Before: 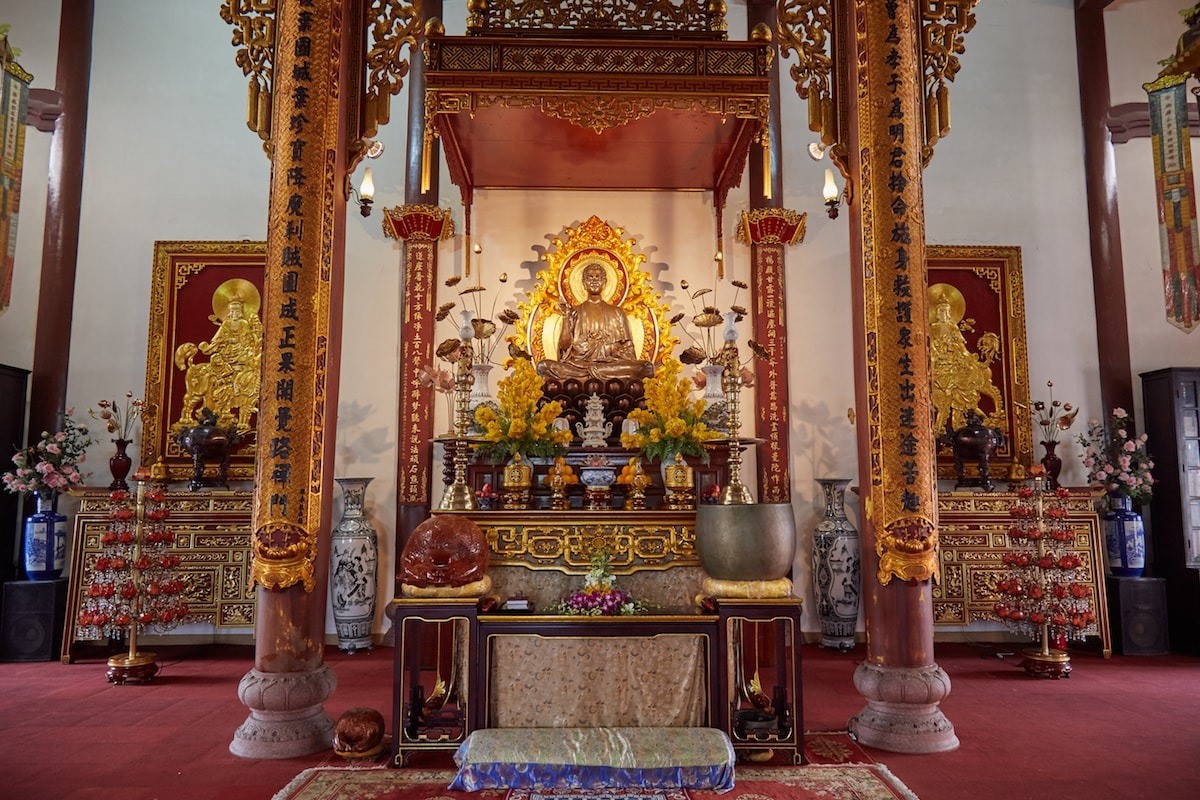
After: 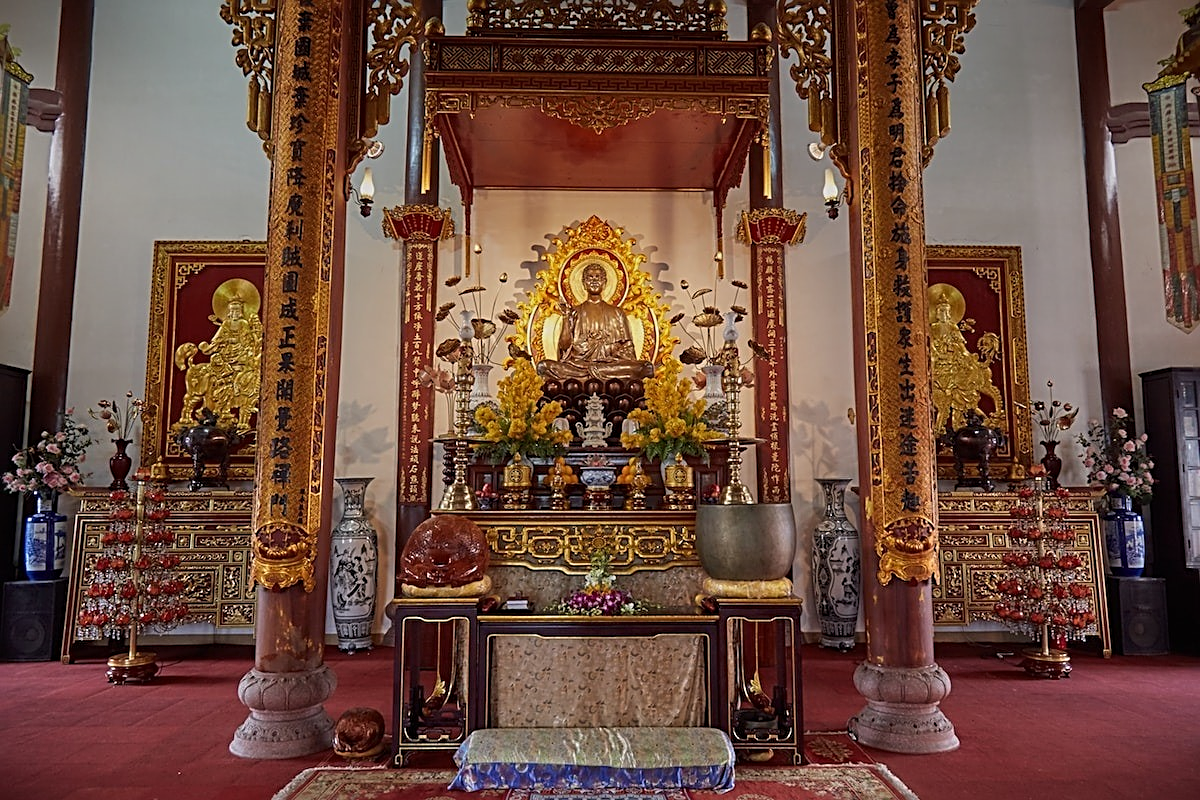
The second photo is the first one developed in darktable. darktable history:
graduated density: on, module defaults
sharpen: radius 2.531, amount 0.628
exposure: compensate highlight preservation false
